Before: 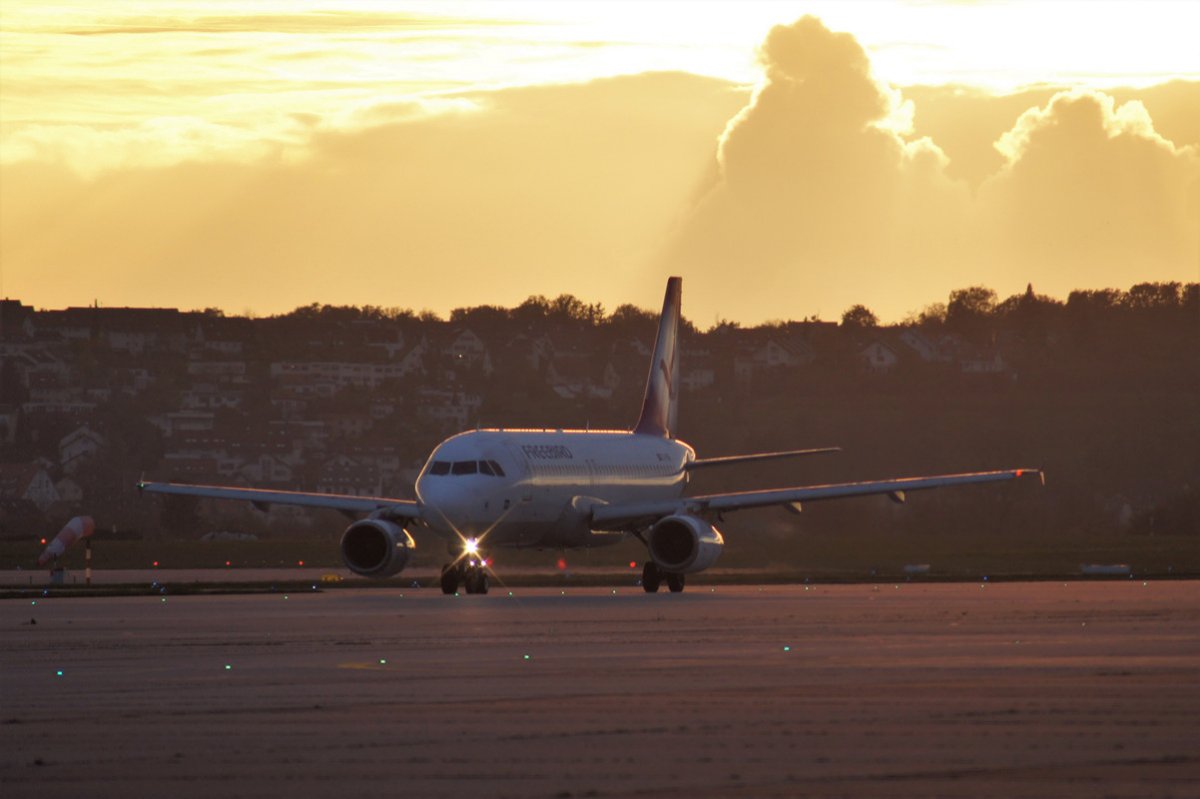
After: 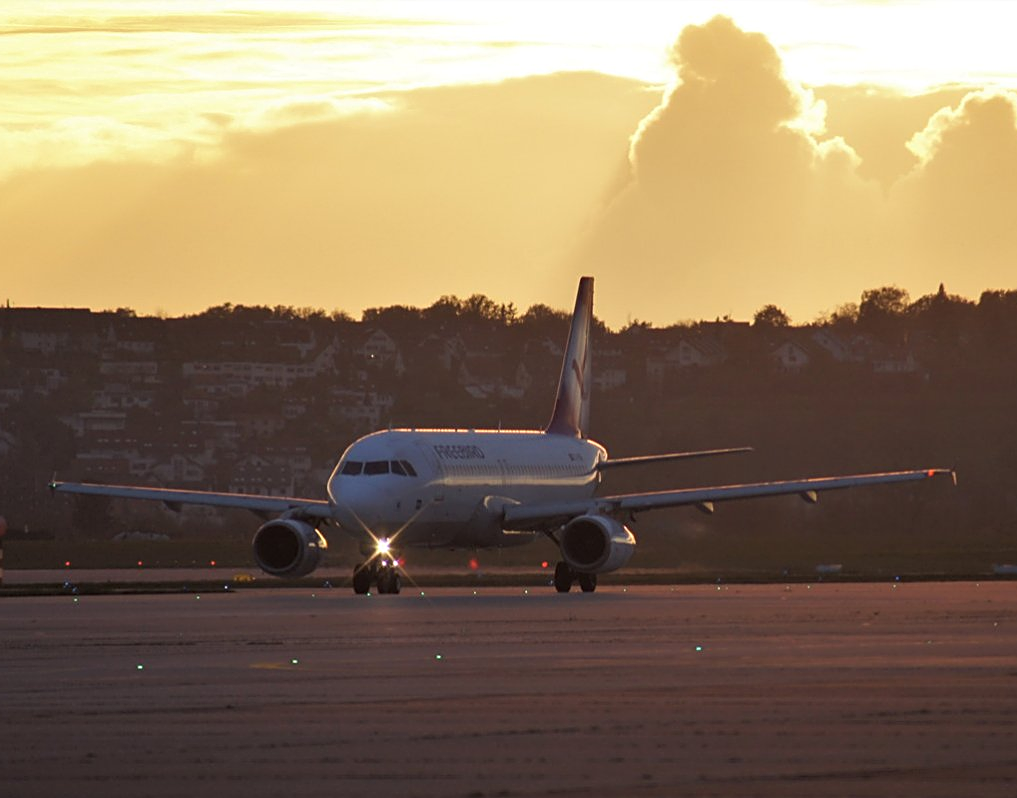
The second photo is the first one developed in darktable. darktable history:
tone equalizer: edges refinement/feathering 500, mask exposure compensation -1.57 EV, preserve details no
sharpen: on, module defaults
crop: left 7.367%, right 7.827%
